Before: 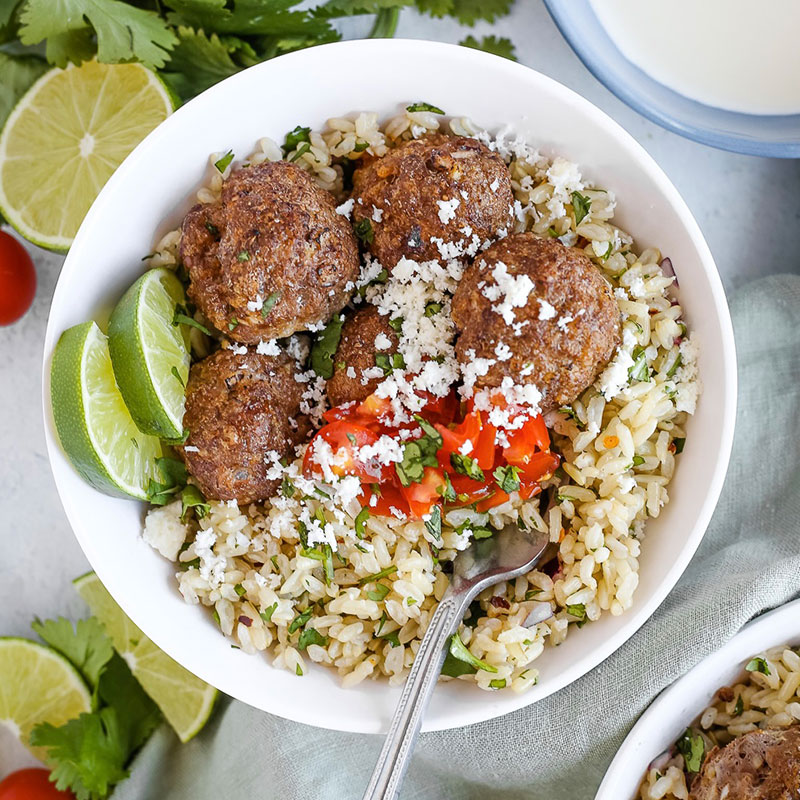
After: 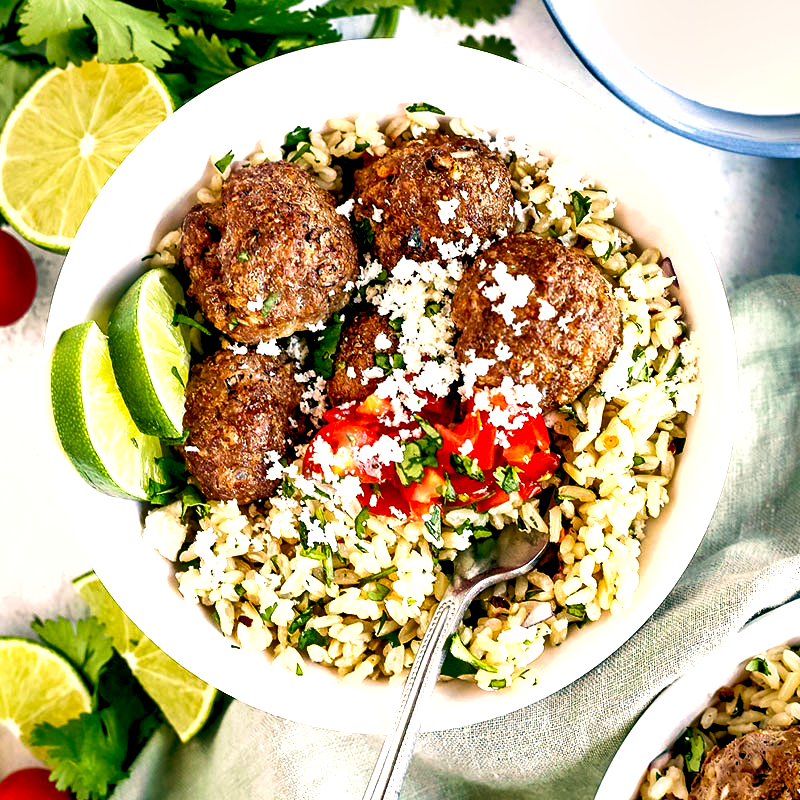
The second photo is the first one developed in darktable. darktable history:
color balance: lift [1.005, 0.99, 1.007, 1.01], gamma [1, 0.979, 1.011, 1.021], gain [0.923, 1.098, 1.025, 0.902], input saturation 90.45%, contrast 7.73%, output saturation 105.91%
velvia: strength 45%
shadows and highlights: soften with gaussian
exposure: black level correction 0.035, exposure 0.9 EV, compensate highlight preservation false
